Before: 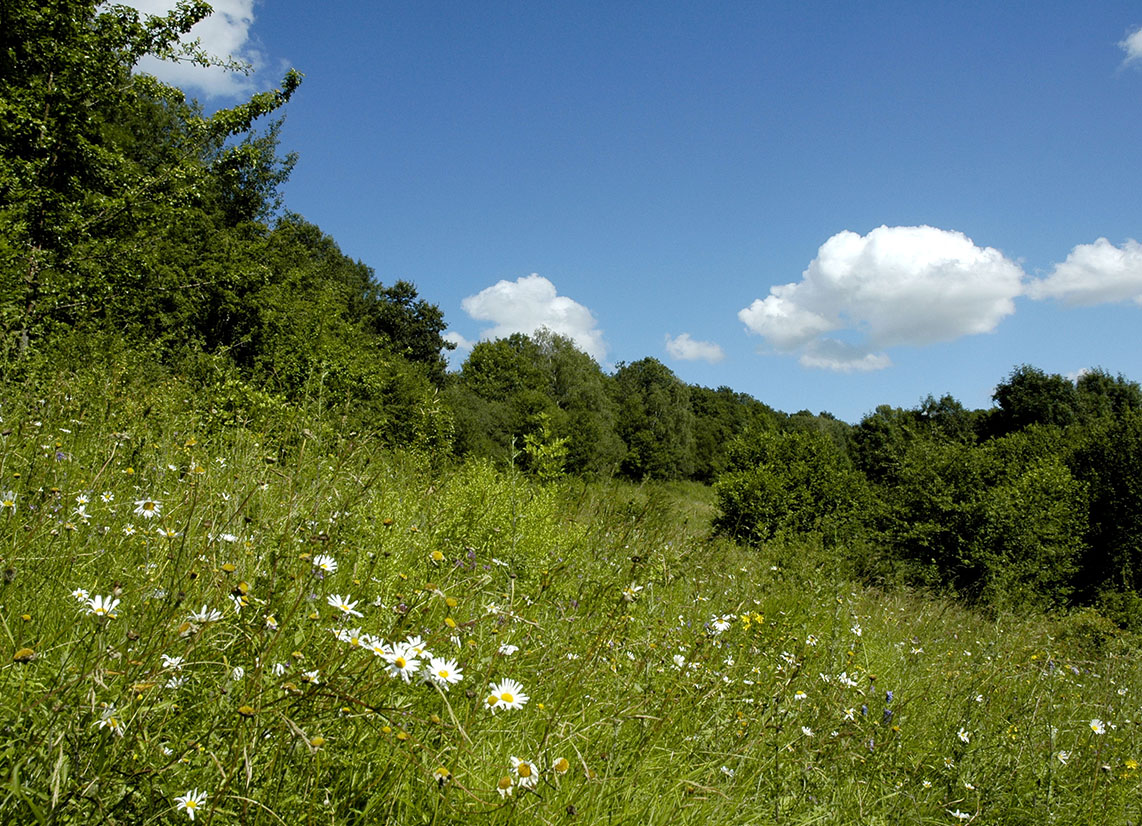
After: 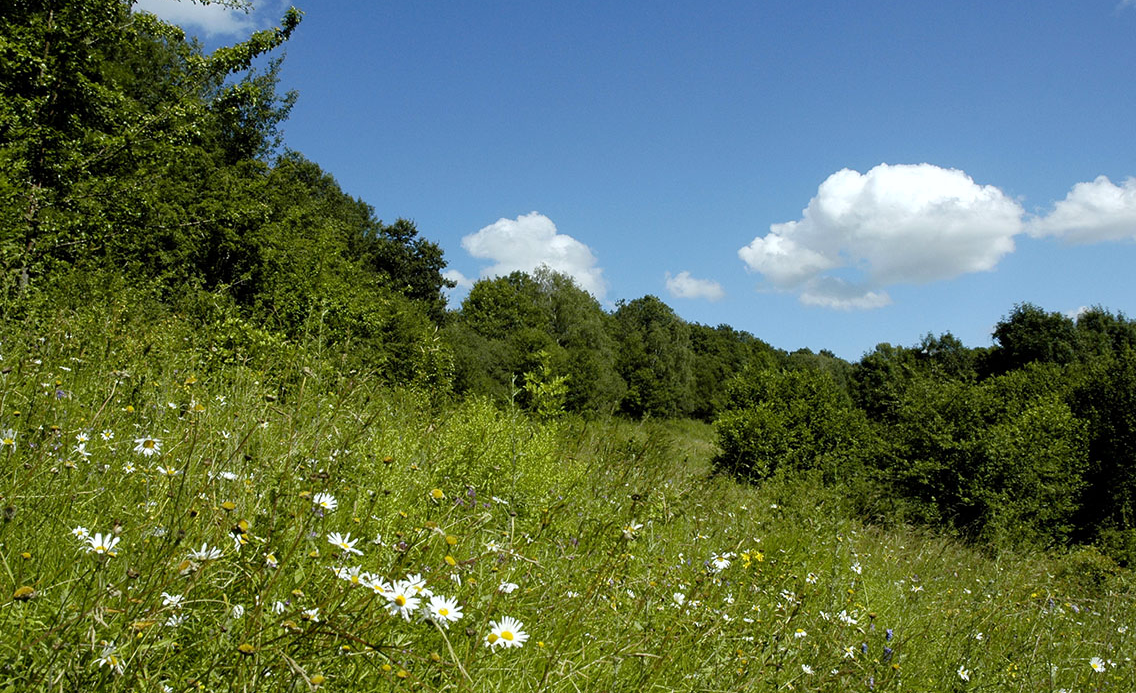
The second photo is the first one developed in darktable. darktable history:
white balance: red 0.986, blue 1.01
crop: top 7.625%, bottom 8.027%
